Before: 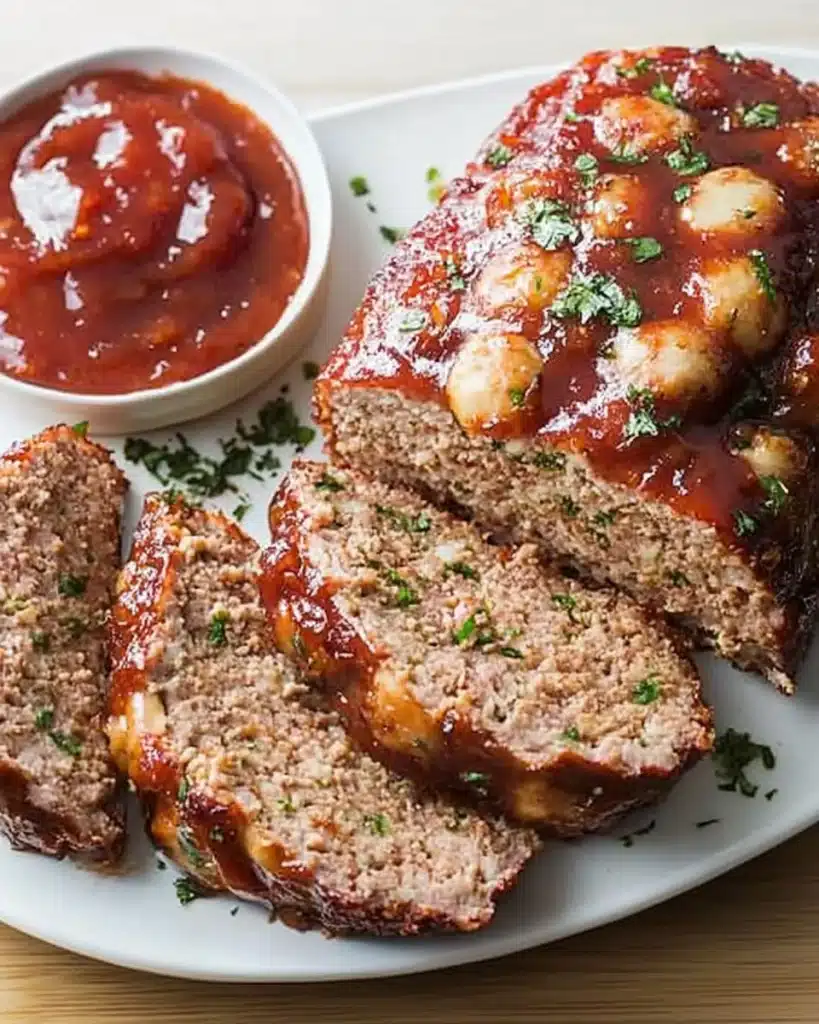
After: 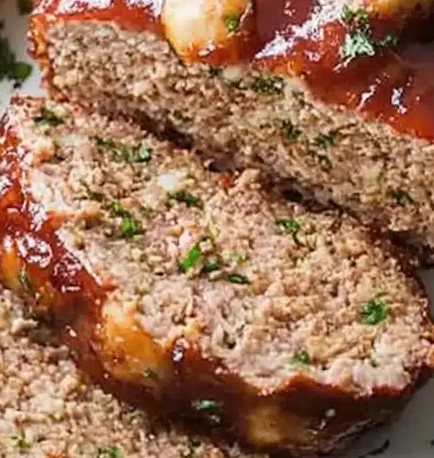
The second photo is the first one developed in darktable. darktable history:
rotate and perspective: rotation -2.56°, automatic cropping off
crop: left 35.03%, top 36.625%, right 14.663%, bottom 20.057%
